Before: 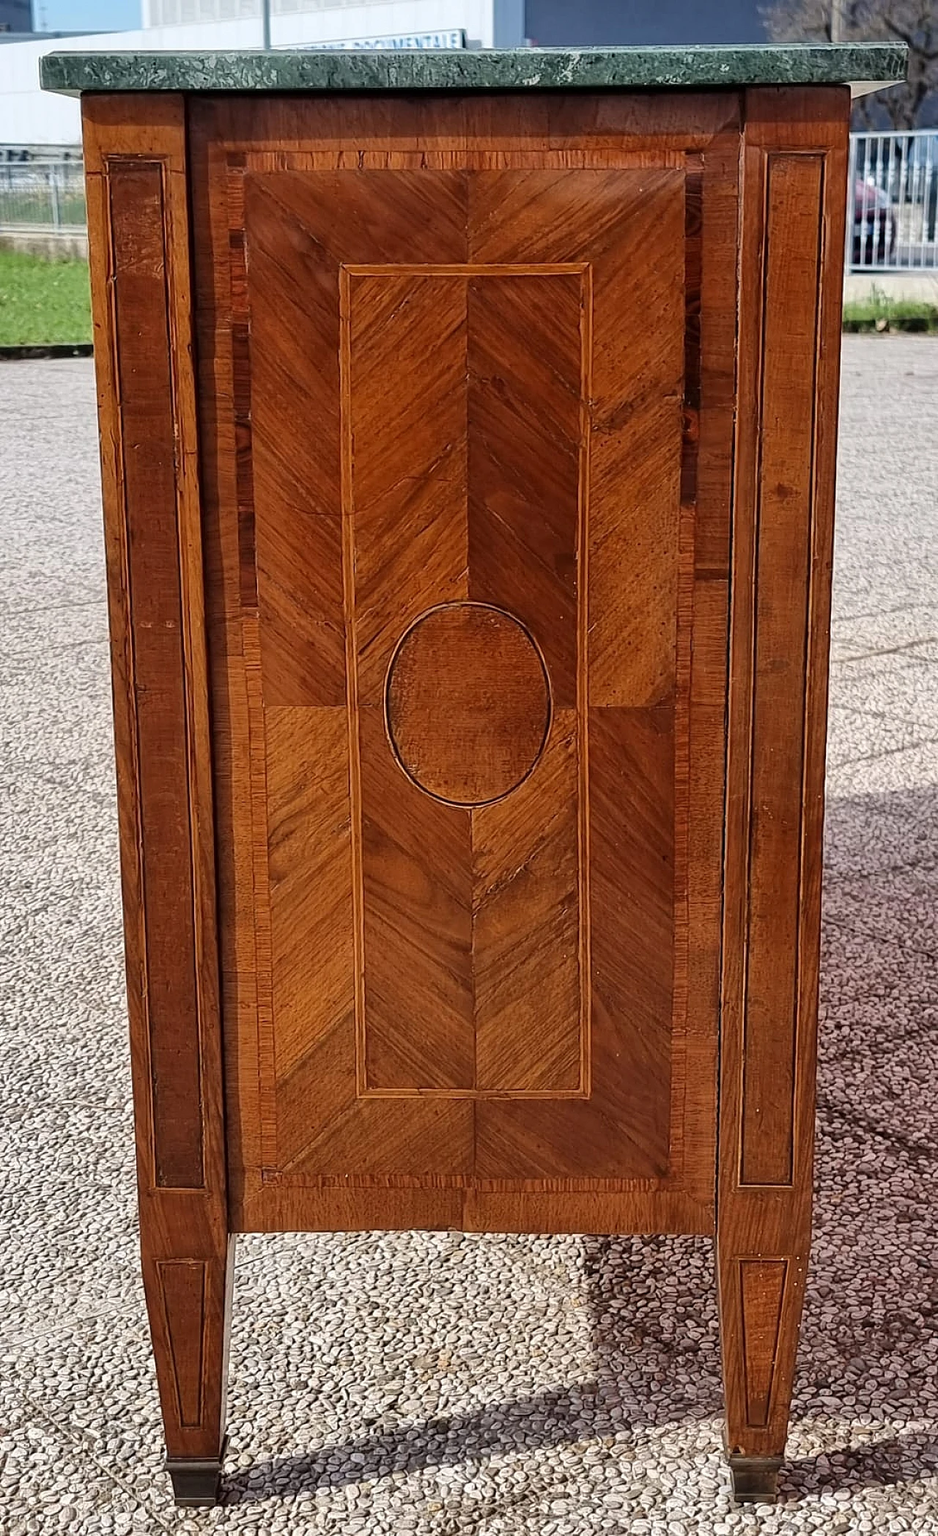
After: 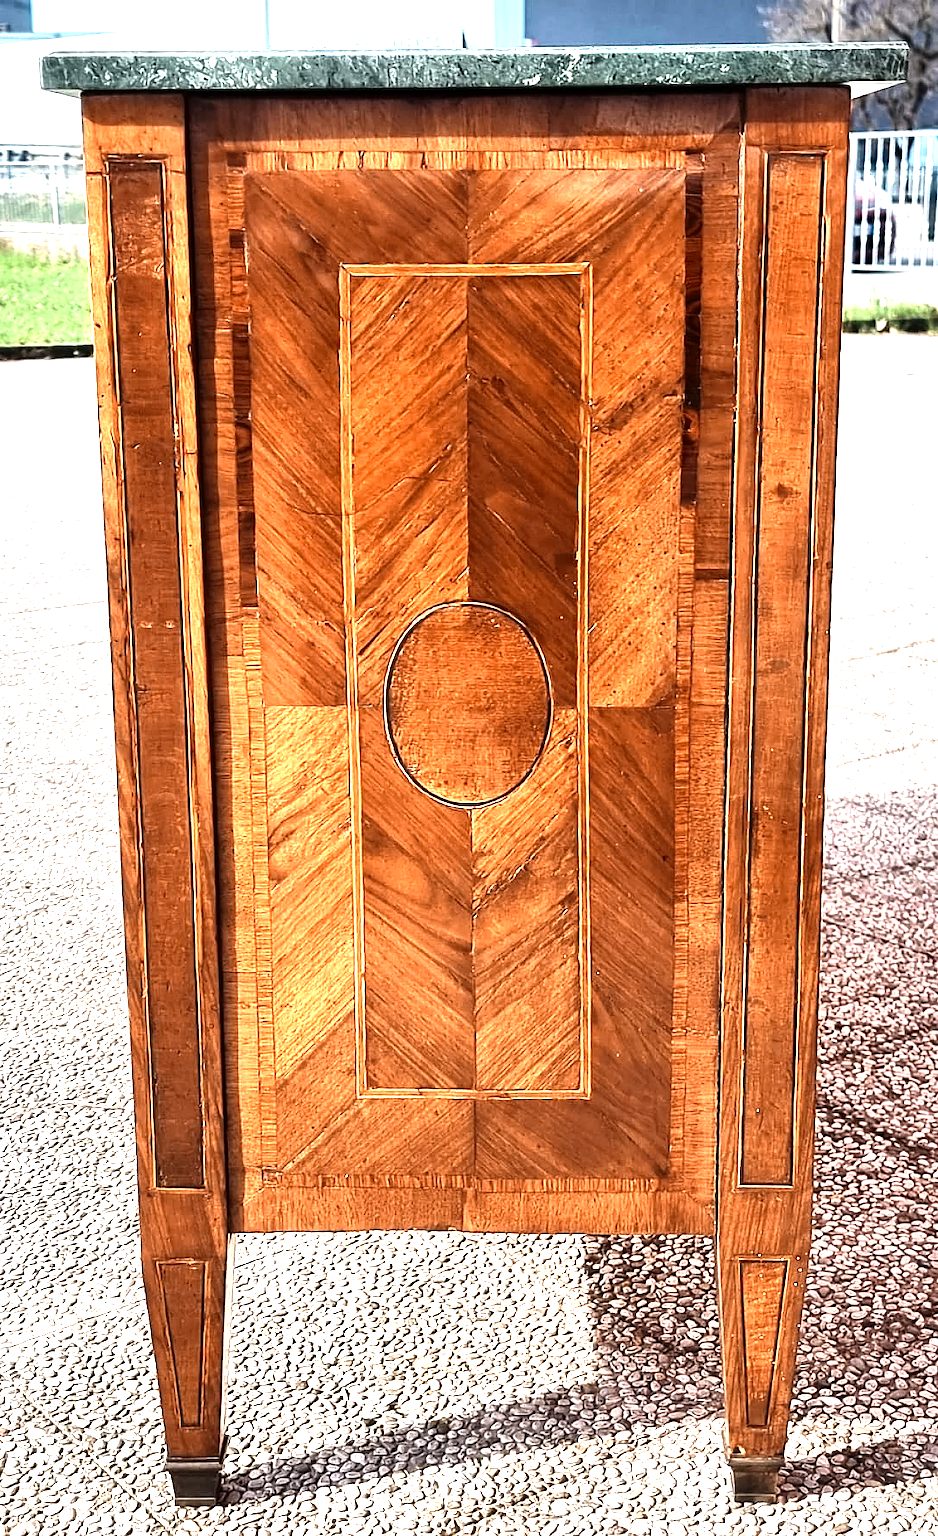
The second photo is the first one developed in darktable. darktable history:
tone equalizer: -8 EV -0.383 EV, -7 EV -0.368 EV, -6 EV -0.312 EV, -5 EV -0.231 EV, -3 EV 0.205 EV, -2 EV 0.321 EV, -1 EV 0.397 EV, +0 EV 0.44 EV, edges refinement/feathering 500, mask exposure compensation -1.57 EV, preserve details no
color zones: curves: ch0 [(0.018, 0.548) (0.197, 0.654) (0.425, 0.447) (0.605, 0.658) (0.732, 0.579)]; ch1 [(0.105, 0.531) (0.224, 0.531) (0.386, 0.39) (0.618, 0.456) (0.732, 0.456) (0.956, 0.421)]; ch2 [(0.039, 0.583) (0.215, 0.465) (0.399, 0.544) (0.465, 0.548) (0.614, 0.447) (0.724, 0.43) (0.882, 0.623) (0.956, 0.632)]
levels: black 3.88%, levels [0, 0.352, 0.703]
